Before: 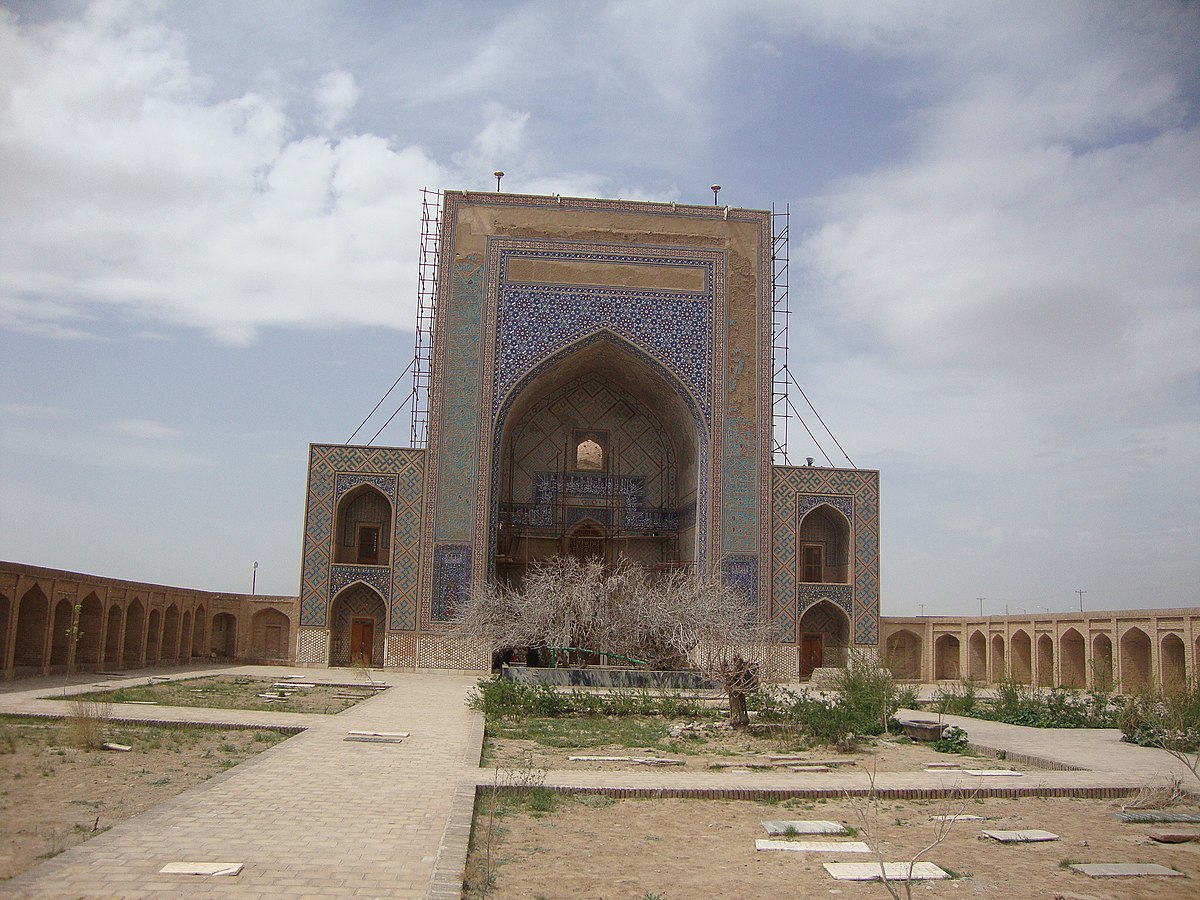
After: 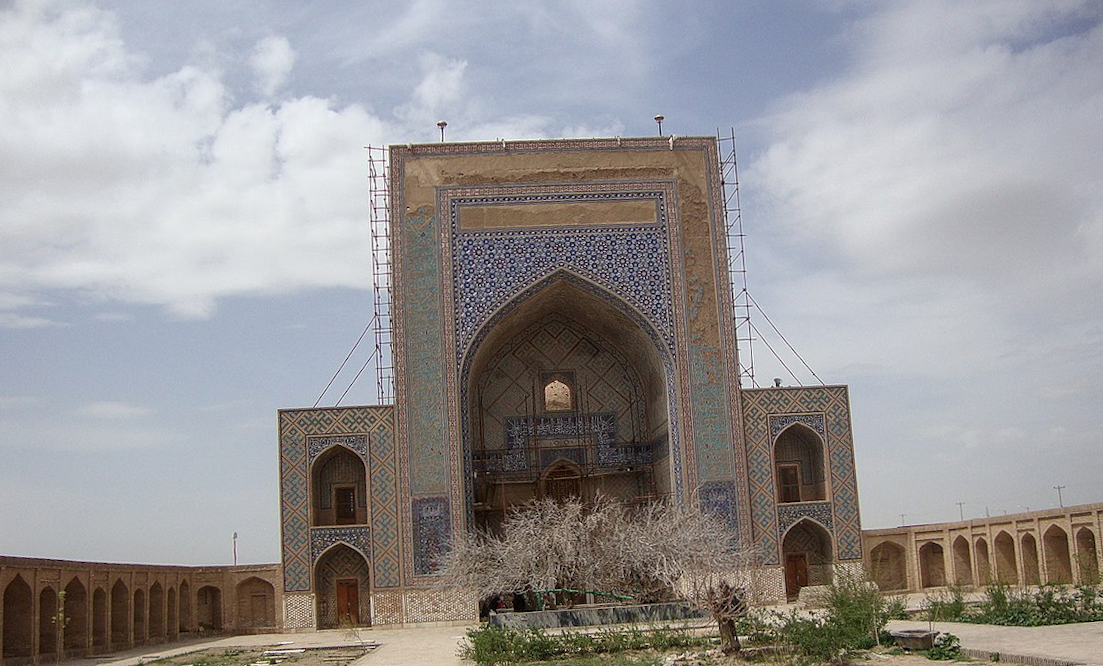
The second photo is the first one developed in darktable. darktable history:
rotate and perspective: rotation -5°, crop left 0.05, crop right 0.952, crop top 0.11, crop bottom 0.89
local contrast: on, module defaults
crop and rotate: angle 0.2°, left 0.275%, right 3.127%, bottom 14.18%
